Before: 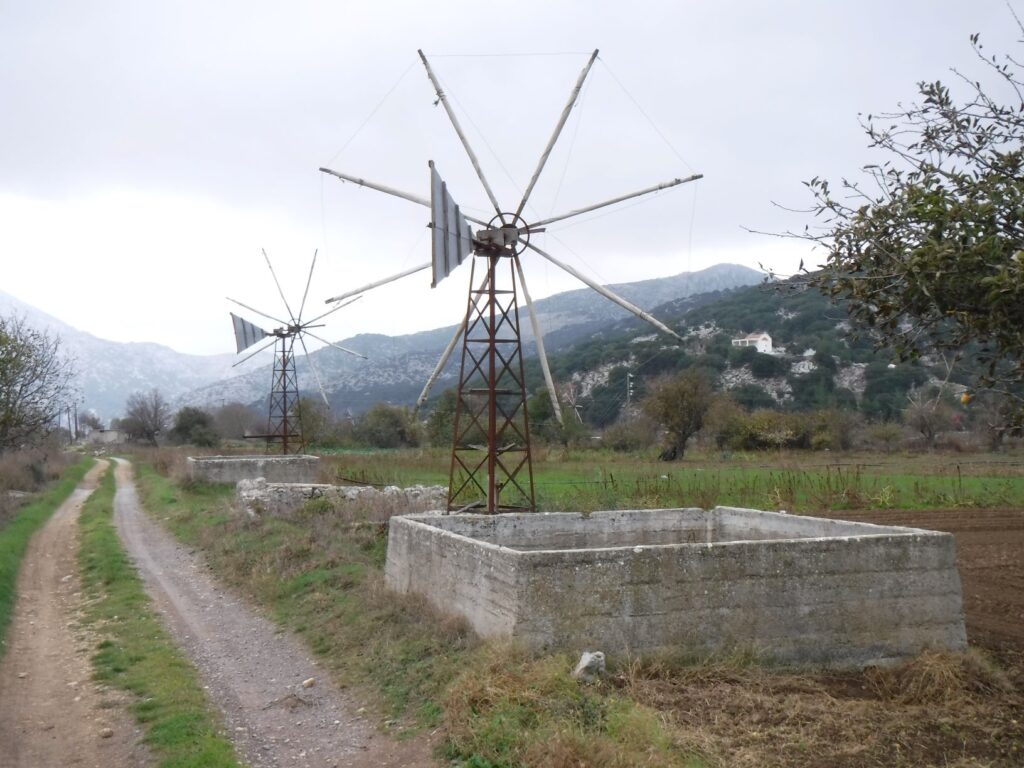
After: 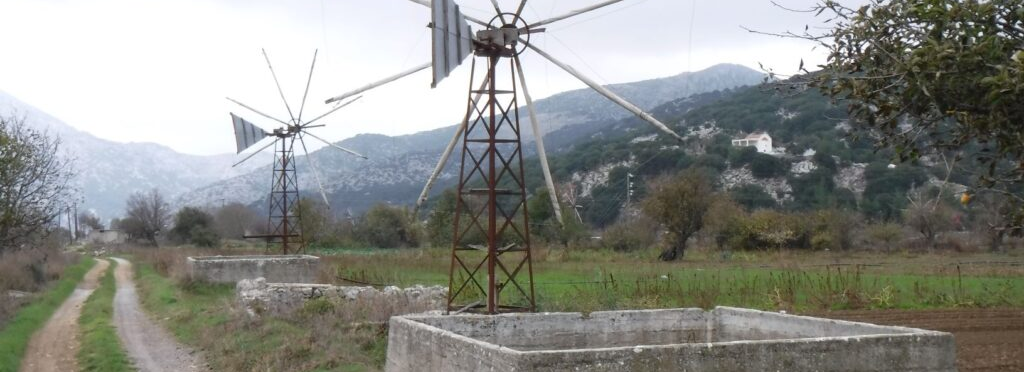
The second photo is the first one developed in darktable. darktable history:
crop and rotate: top 26.135%, bottom 25.381%
